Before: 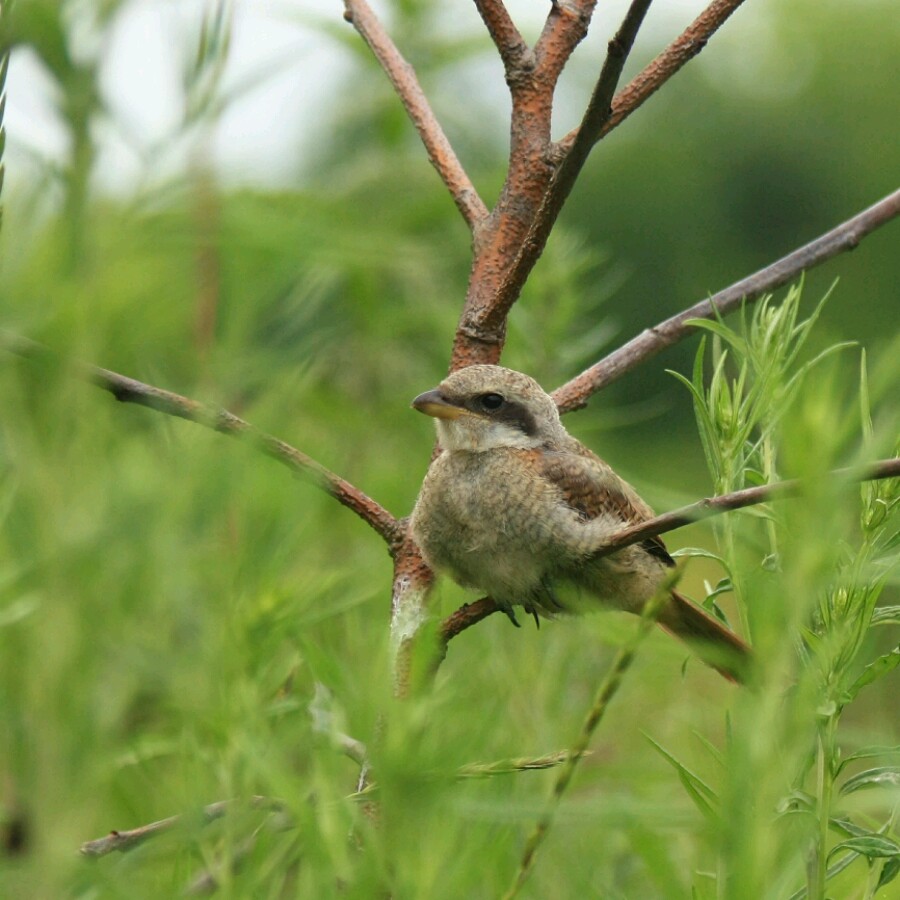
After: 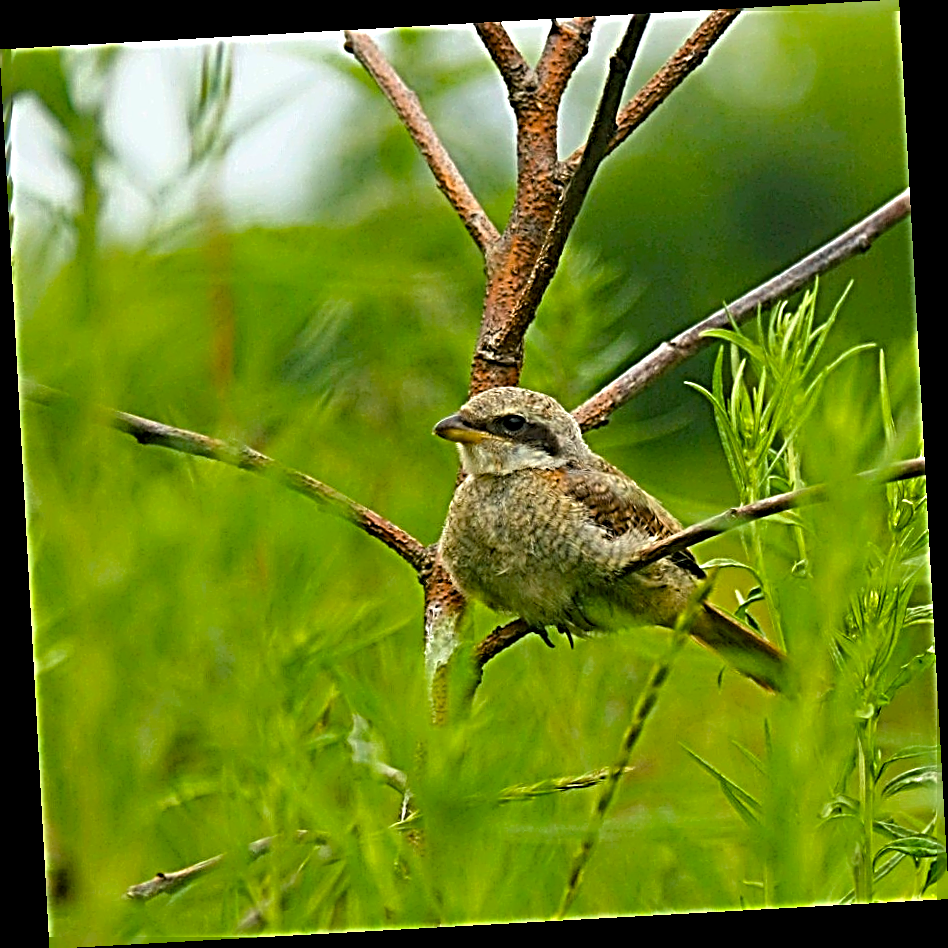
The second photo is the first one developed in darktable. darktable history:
color balance rgb: linear chroma grading › global chroma 15%, perceptual saturation grading › global saturation 30%
rotate and perspective: rotation -3.18°, automatic cropping off
sharpen: radius 4.001, amount 2
tone equalizer: -8 EV -1.84 EV, -7 EV -1.16 EV, -6 EV -1.62 EV, smoothing diameter 25%, edges refinement/feathering 10, preserve details guided filter
